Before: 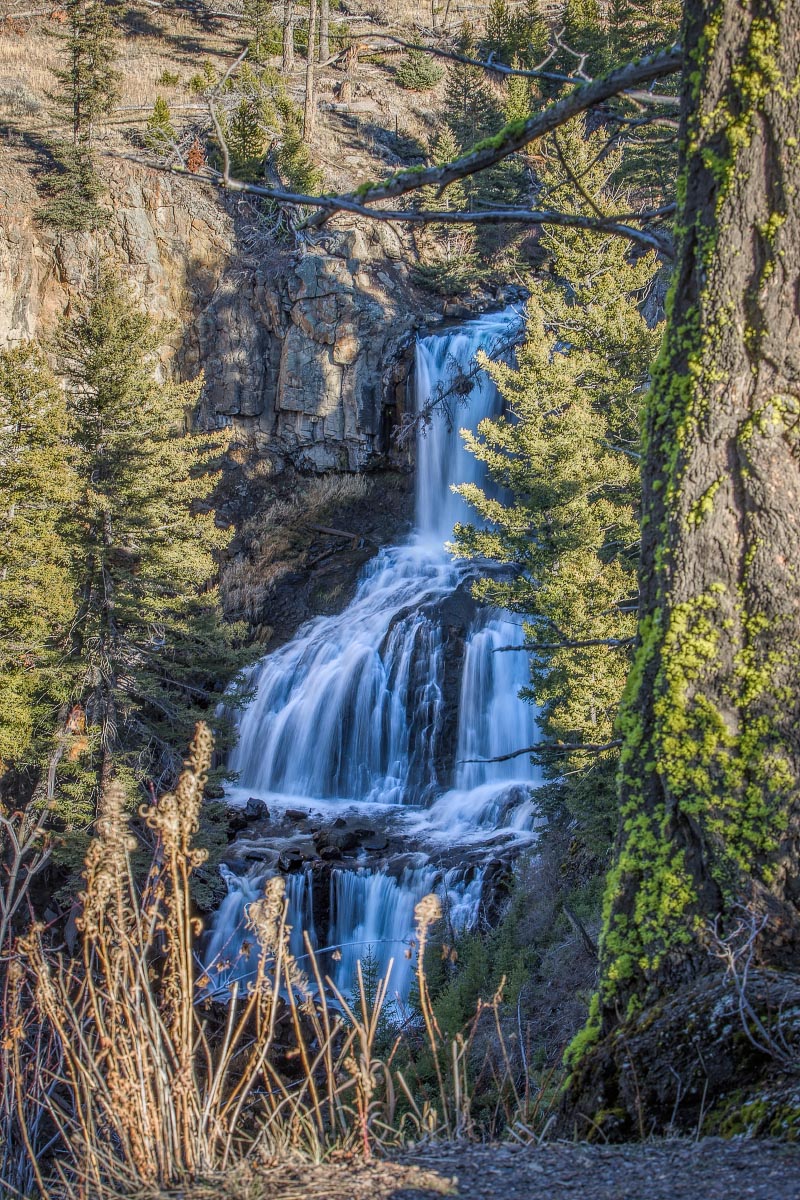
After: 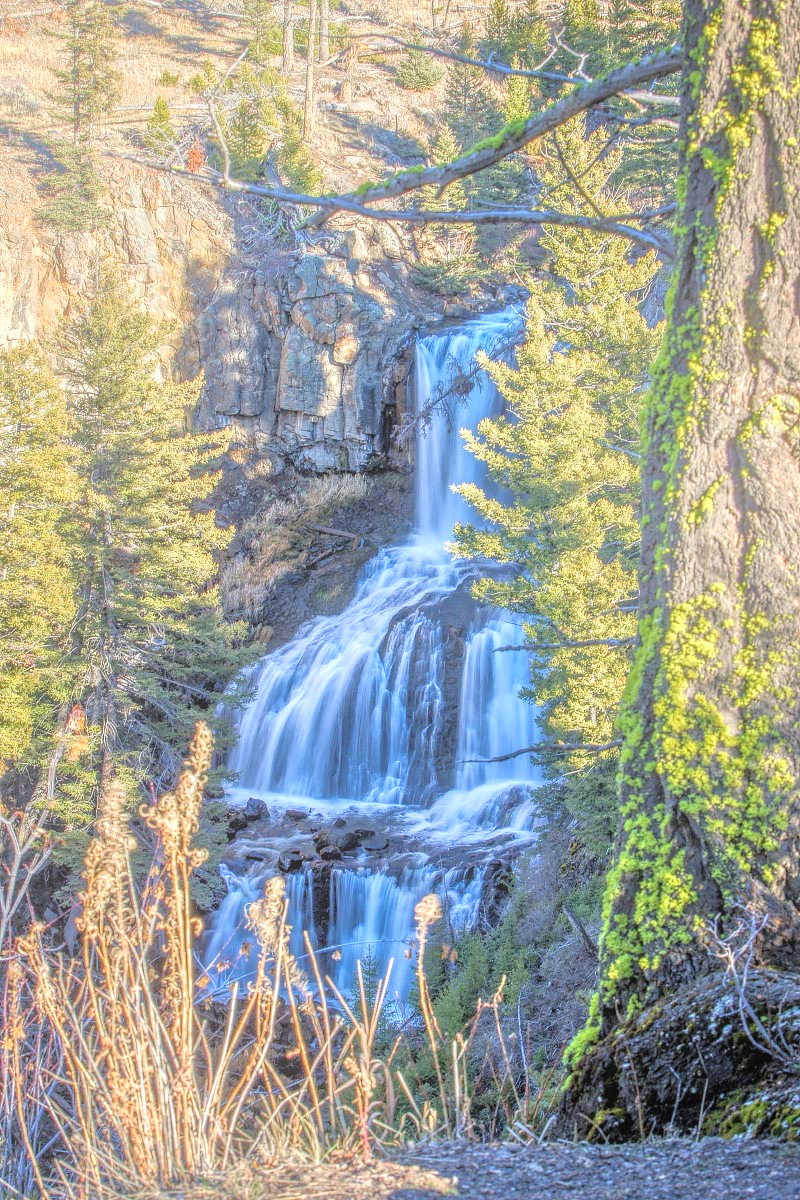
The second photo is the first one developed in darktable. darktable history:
shadows and highlights: shadows 37.27, highlights -28.18, soften with gaussian
tone equalizer: -7 EV 0.15 EV, -6 EV 0.6 EV, -5 EV 1.15 EV, -4 EV 1.33 EV, -3 EV 1.15 EV, -2 EV 0.6 EV, -1 EV 0.15 EV, mask exposure compensation -0.5 EV
exposure: black level correction 0, exposure 1.45 EV, compensate exposure bias true, compensate highlight preservation false
bloom: on, module defaults
